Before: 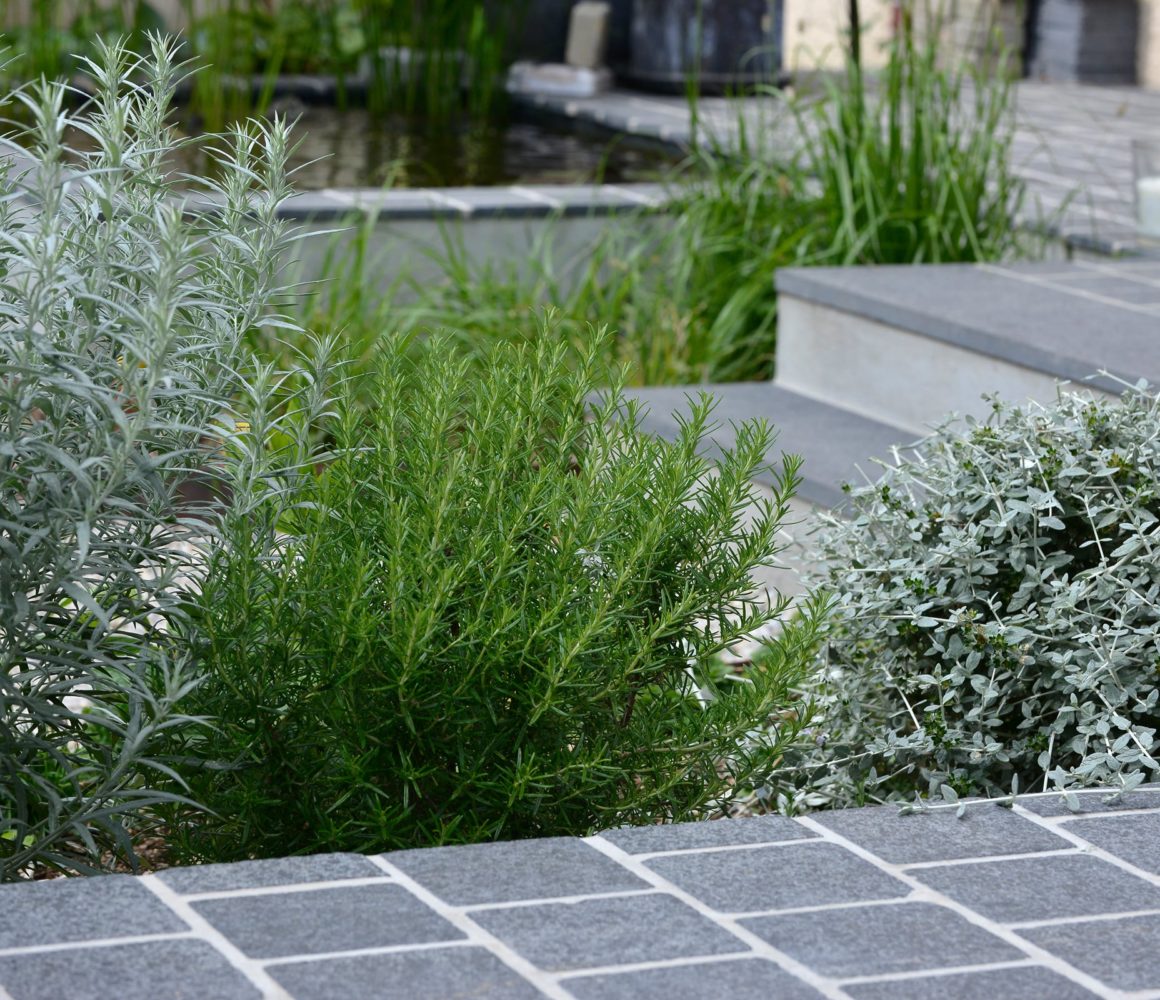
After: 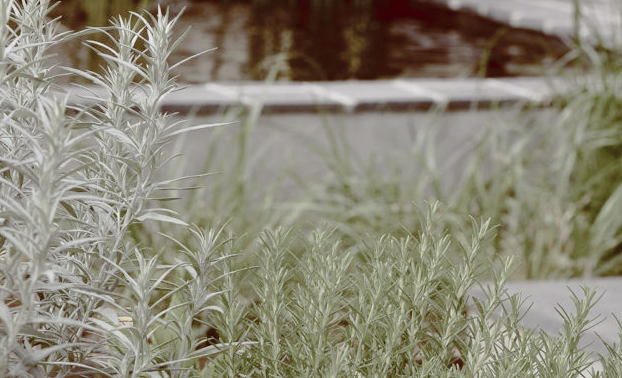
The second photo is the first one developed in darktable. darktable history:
crop: left 10.121%, top 10.631%, right 36.218%, bottom 51.526%
color balance rgb: shadows lift › luminance 1%, shadows lift › chroma 0.2%, shadows lift › hue 20°, power › luminance 1%, power › chroma 0.4%, power › hue 34°, highlights gain › luminance 0.8%, highlights gain › chroma 0.4%, highlights gain › hue 44°, global offset › chroma 0.4%, global offset › hue 34°, white fulcrum 0.08 EV, linear chroma grading › shadows -7%, linear chroma grading › highlights -7%, linear chroma grading › global chroma -10%, linear chroma grading › mid-tones -8%, perceptual saturation grading › global saturation -28%, perceptual saturation grading › highlights -20%, perceptual saturation grading › mid-tones -24%, perceptual saturation grading › shadows -24%, perceptual brilliance grading › global brilliance -1%, perceptual brilliance grading › highlights -1%, perceptual brilliance grading › mid-tones -1%, perceptual brilliance grading › shadows -1%, global vibrance -17%, contrast -6%
color balance: on, module defaults
tone curve: curves: ch0 [(0, 0) (0.003, 0.002) (0.011, 0.007) (0.025, 0.016) (0.044, 0.027) (0.069, 0.045) (0.1, 0.077) (0.136, 0.114) (0.177, 0.166) (0.224, 0.241) (0.277, 0.328) (0.335, 0.413) (0.399, 0.498) (0.468, 0.572) (0.543, 0.638) (0.623, 0.711) (0.709, 0.786) (0.801, 0.853) (0.898, 0.929) (1, 1)], preserve colors none
